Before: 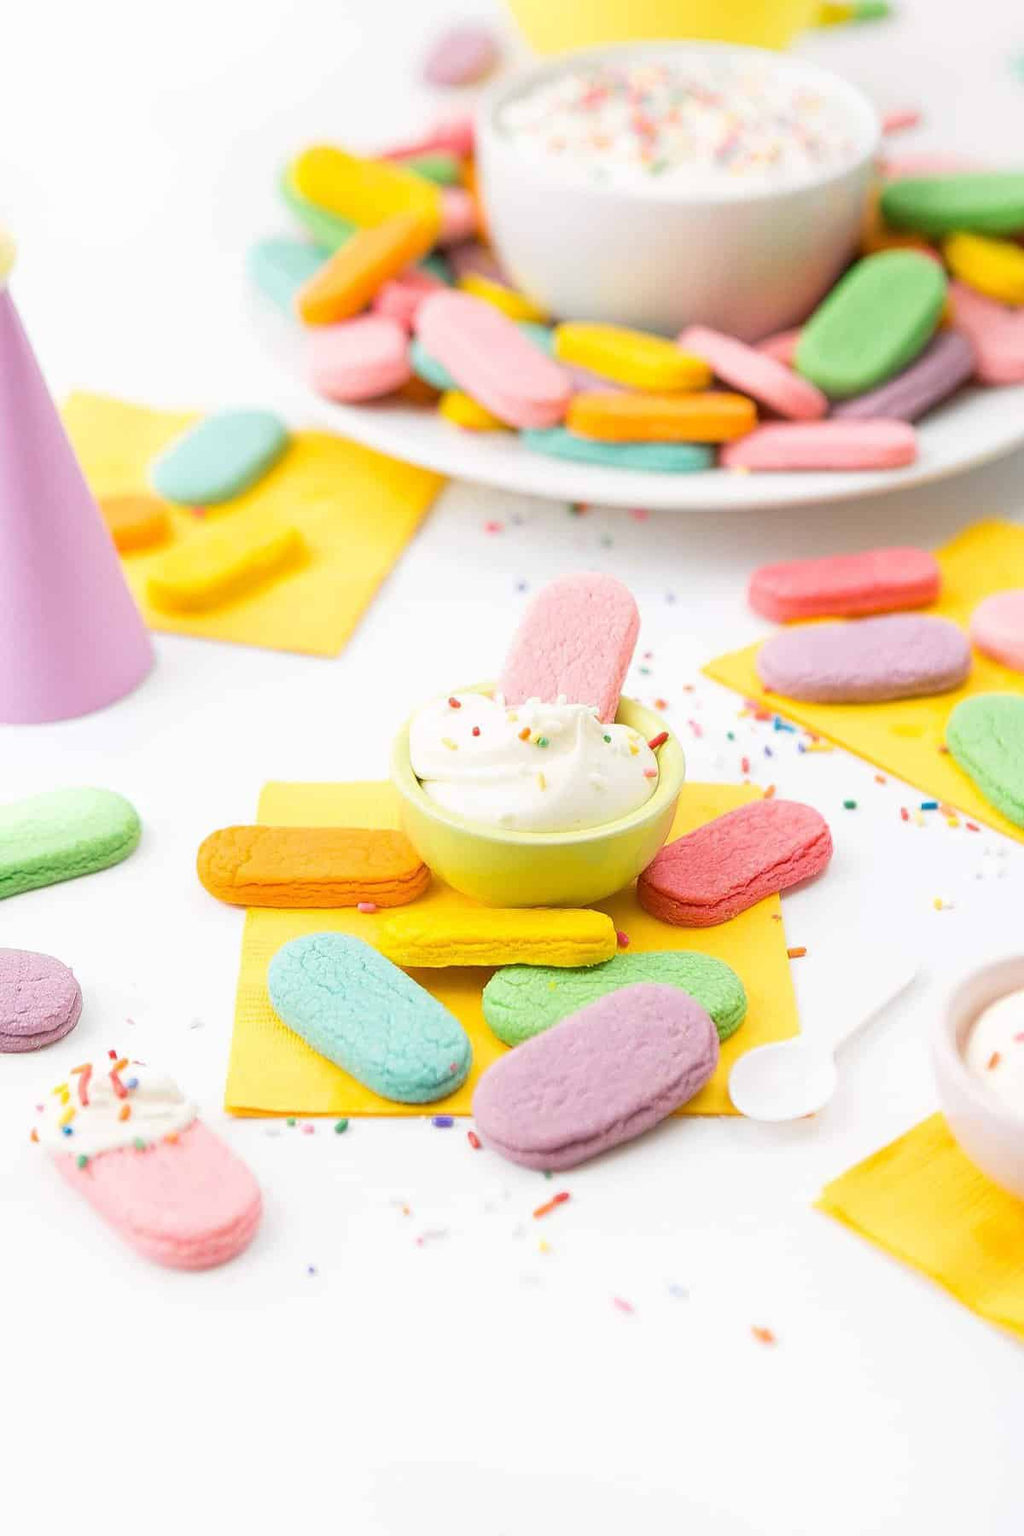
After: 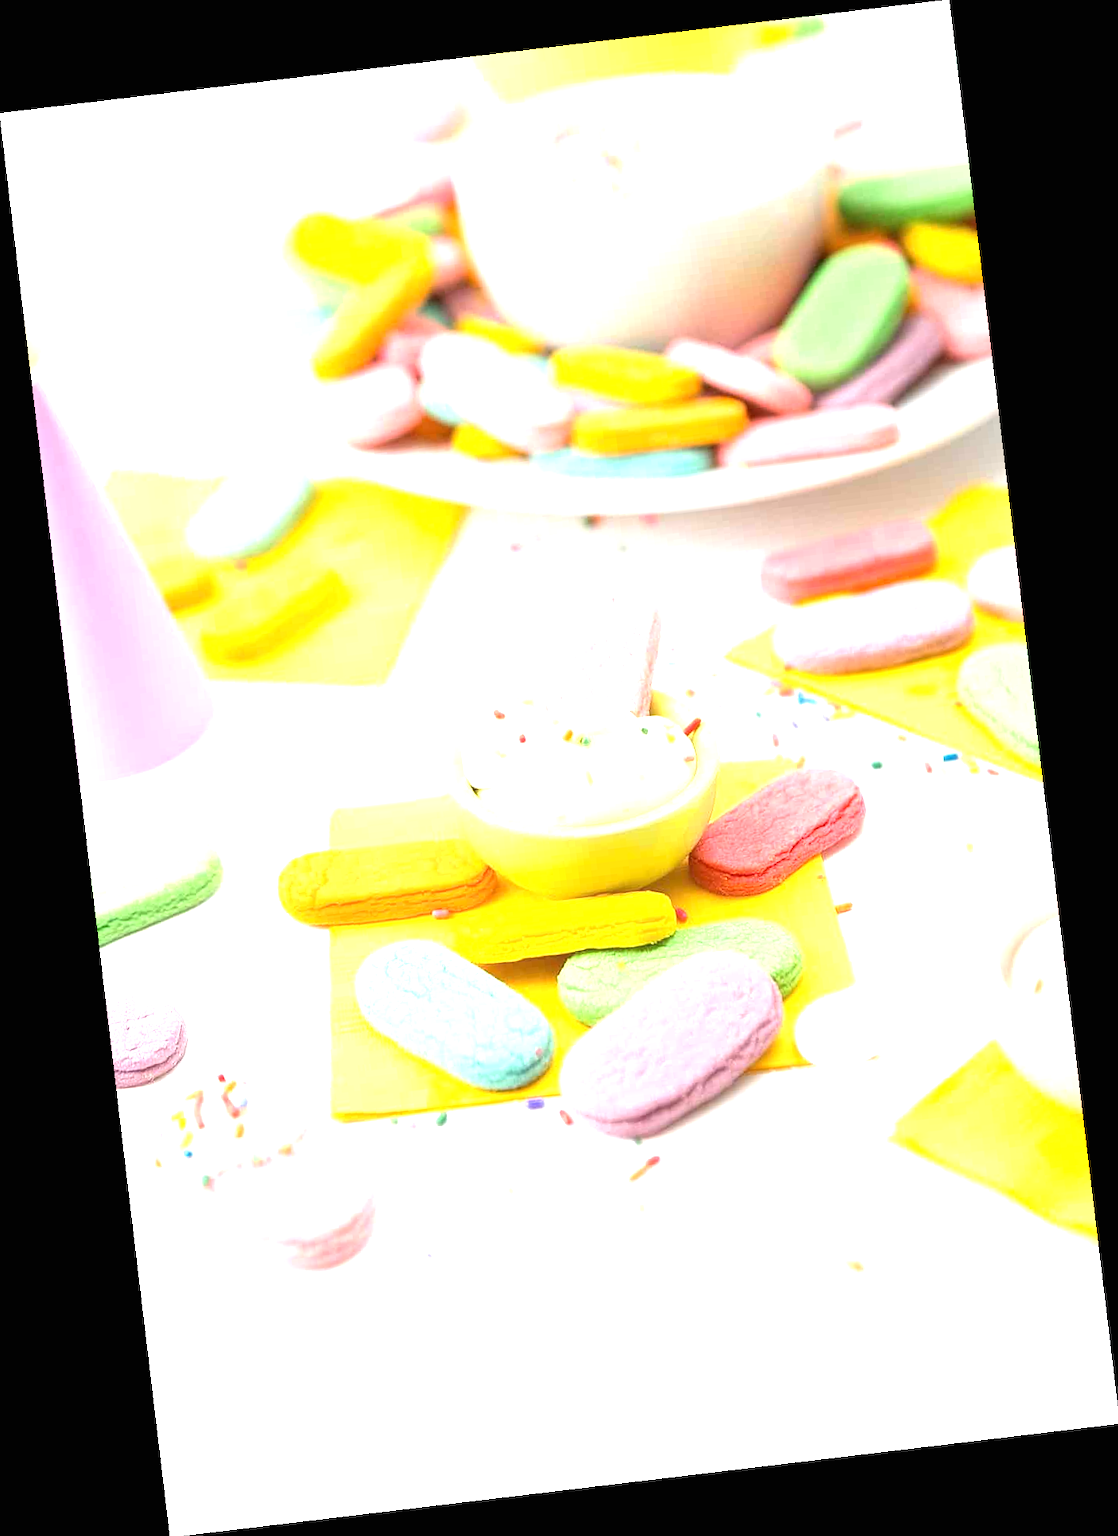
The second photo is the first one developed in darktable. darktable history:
rotate and perspective: rotation -6.83°, automatic cropping off
exposure: black level correction 0, exposure 1 EV, compensate exposure bias true, compensate highlight preservation false
